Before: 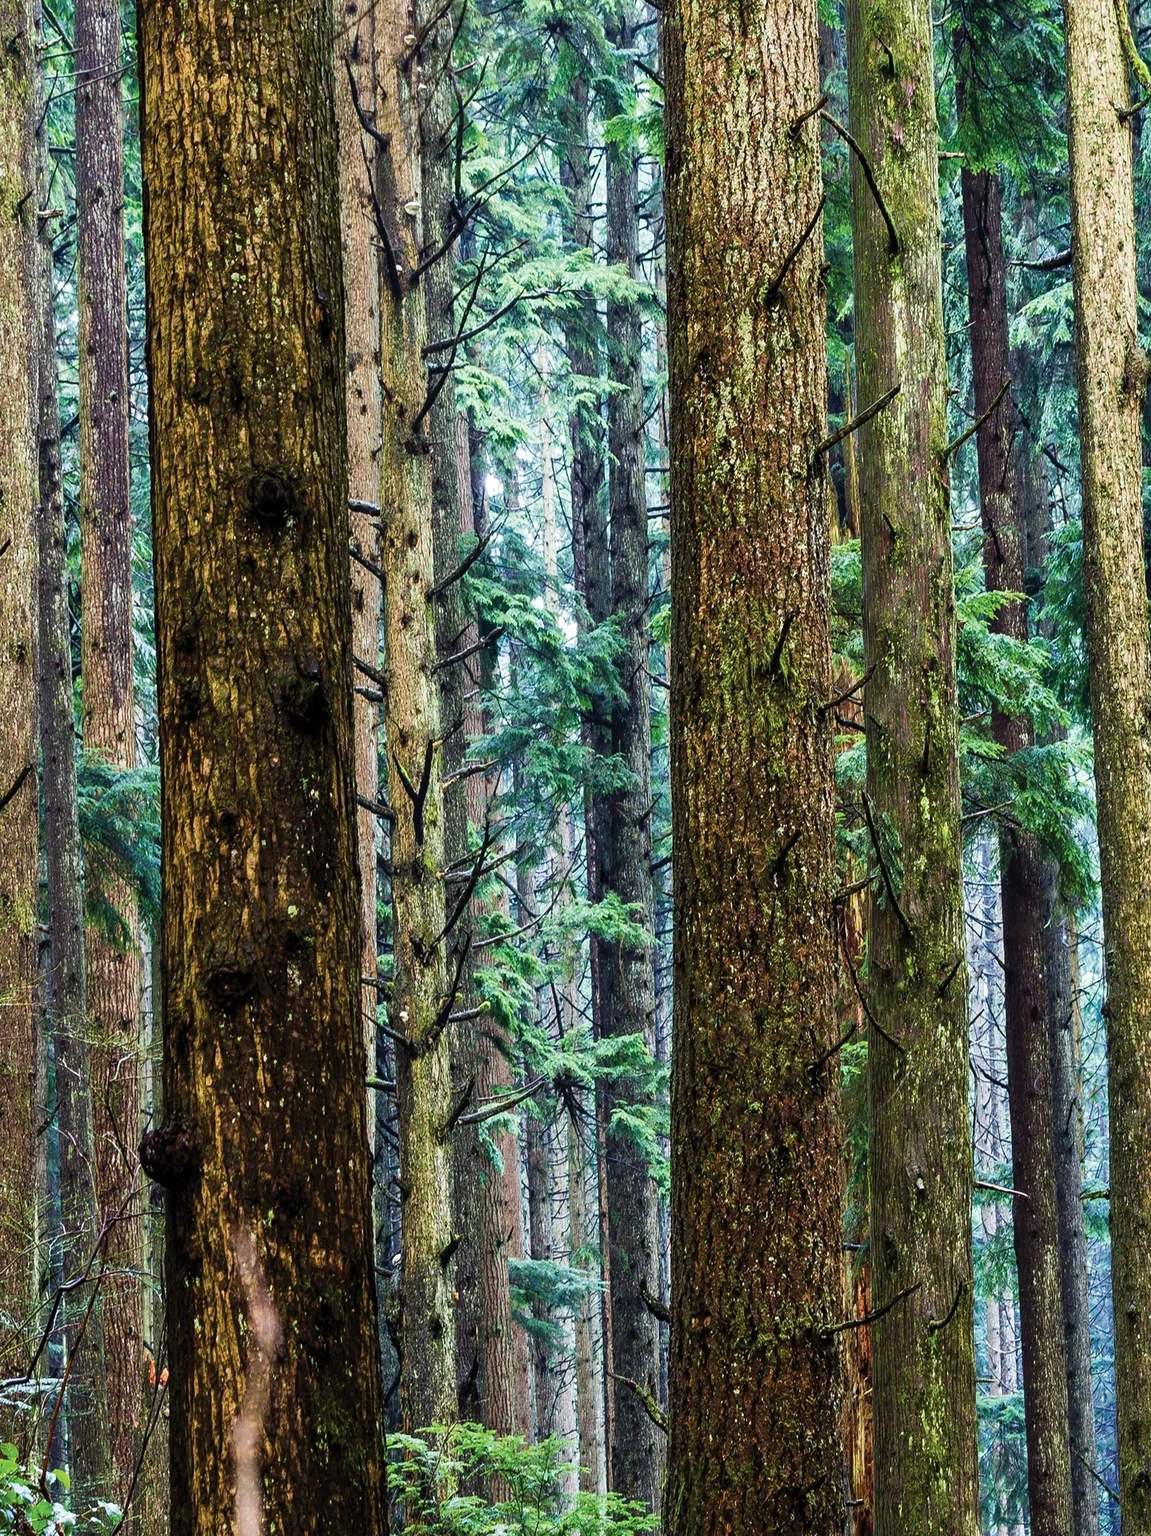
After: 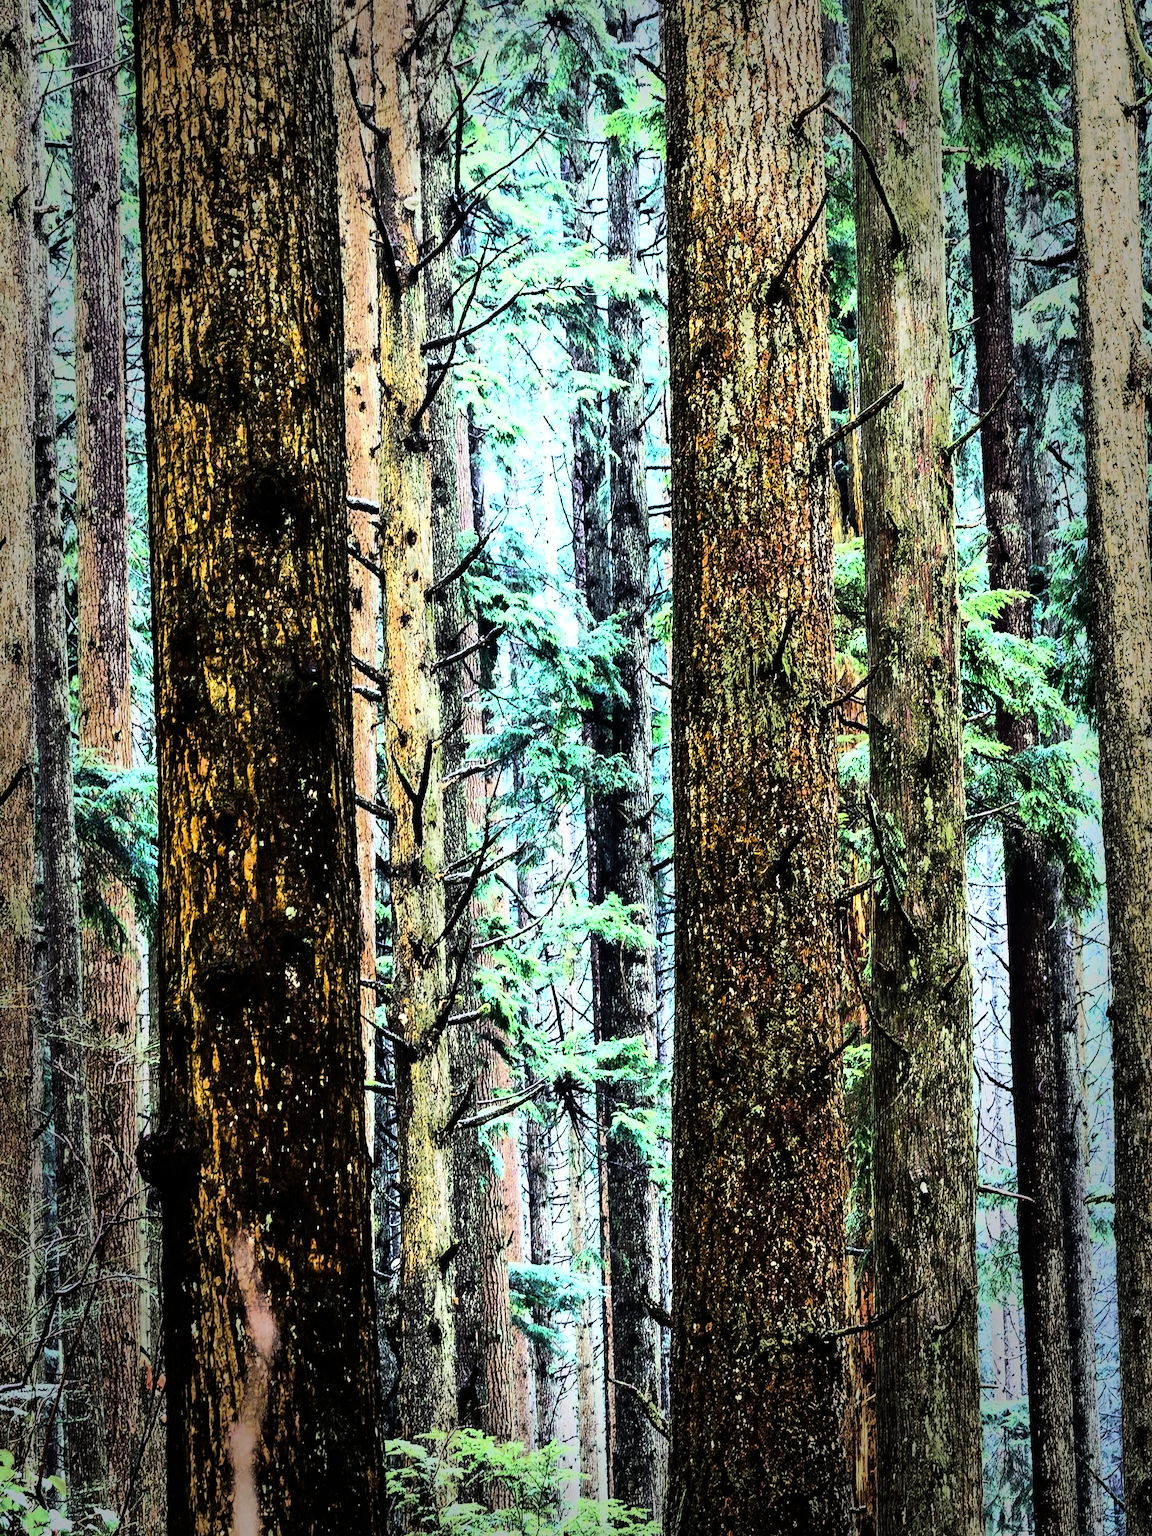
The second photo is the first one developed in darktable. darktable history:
tone equalizer: -8 EV -0.417 EV, -7 EV -0.389 EV, -6 EV -0.333 EV, -5 EV -0.222 EV, -3 EV 0.222 EV, -2 EV 0.333 EV, -1 EV 0.389 EV, +0 EV 0.417 EV, edges refinement/feathering 500, mask exposure compensation -1.57 EV, preserve details no
crop: left 0.434%, top 0.485%, right 0.244%, bottom 0.386%
rgb curve: curves: ch0 [(0, 0) (0.21, 0.15) (0.24, 0.21) (0.5, 0.75) (0.75, 0.96) (0.89, 0.99) (1, 1)]; ch1 [(0, 0.02) (0.21, 0.13) (0.25, 0.2) (0.5, 0.67) (0.75, 0.9) (0.89, 0.97) (1, 1)]; ch2 [(0, 0.02) (0.21, 0.13) (0.25, 0.2) (0.5, 0.67) (0.75, 0.9) (0.89, 0.97) (1, 1)], compensate middle gray true
color zones: curves: ch0 [(0.11, 0.396) (0.195, 0.36) (0.25, 0.5) (0.303, 0.412) (0.357, 0.544) (0.75, 0.5) (0.967, 0.328)]; ch1 [(0, 0.468) (0.112, 0.512) (0.202, 0.6) (0.25, 0.5) (0.307, 0.352) (0.357, 0.544) (0.75, 0.5) (0.963, 0.524)]
vignetting: fall-off start 66.7%, fall-off radius 39.74%, brightness -0.576, saturation -0.258, automatic ratio true, width/height ratio 0.671, dithering 16-bit output
white balance: red 1, blue 1
